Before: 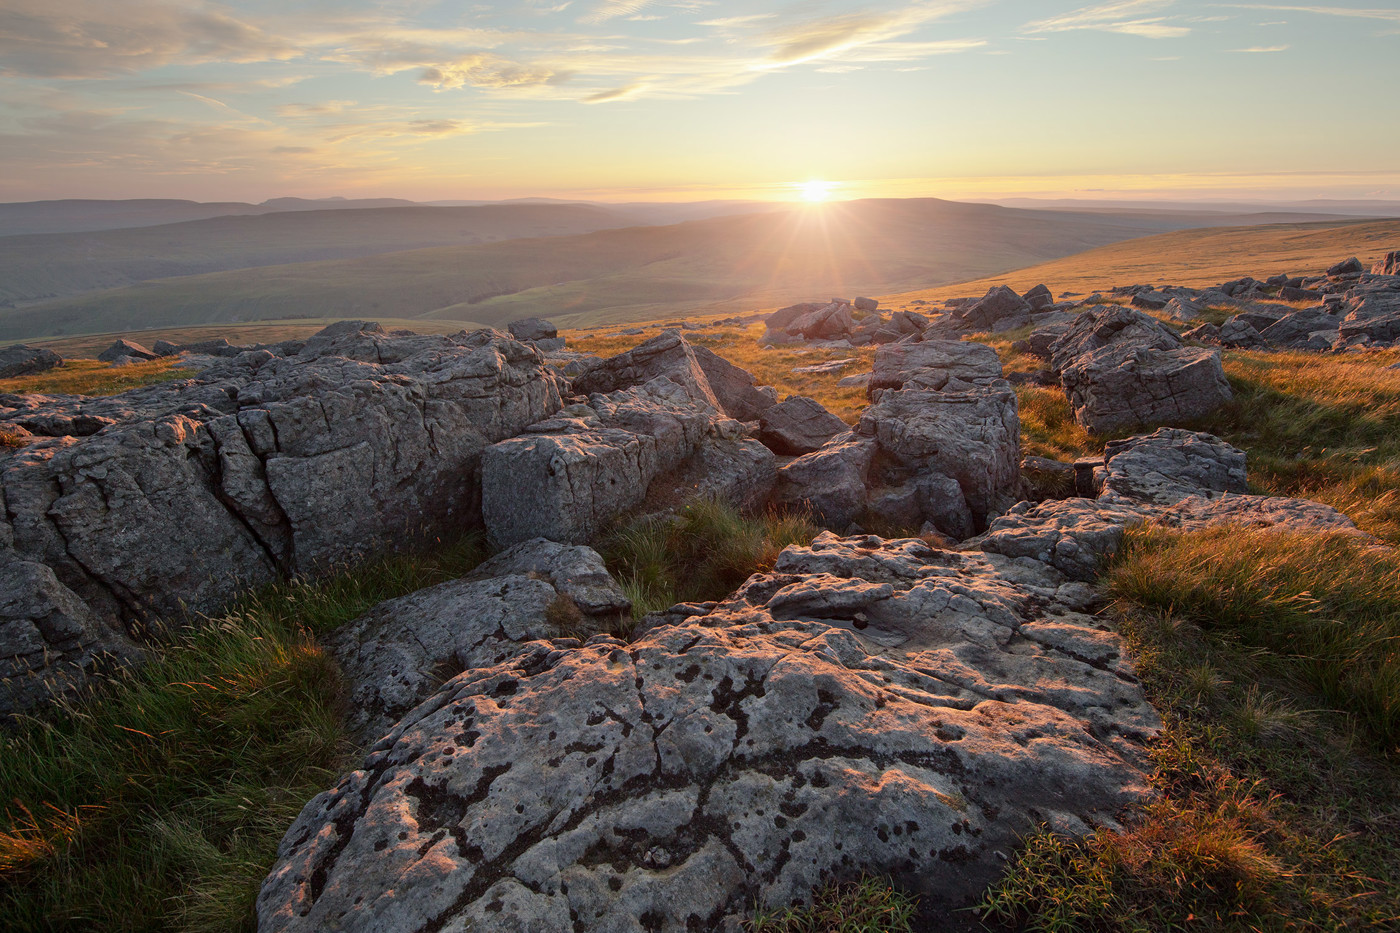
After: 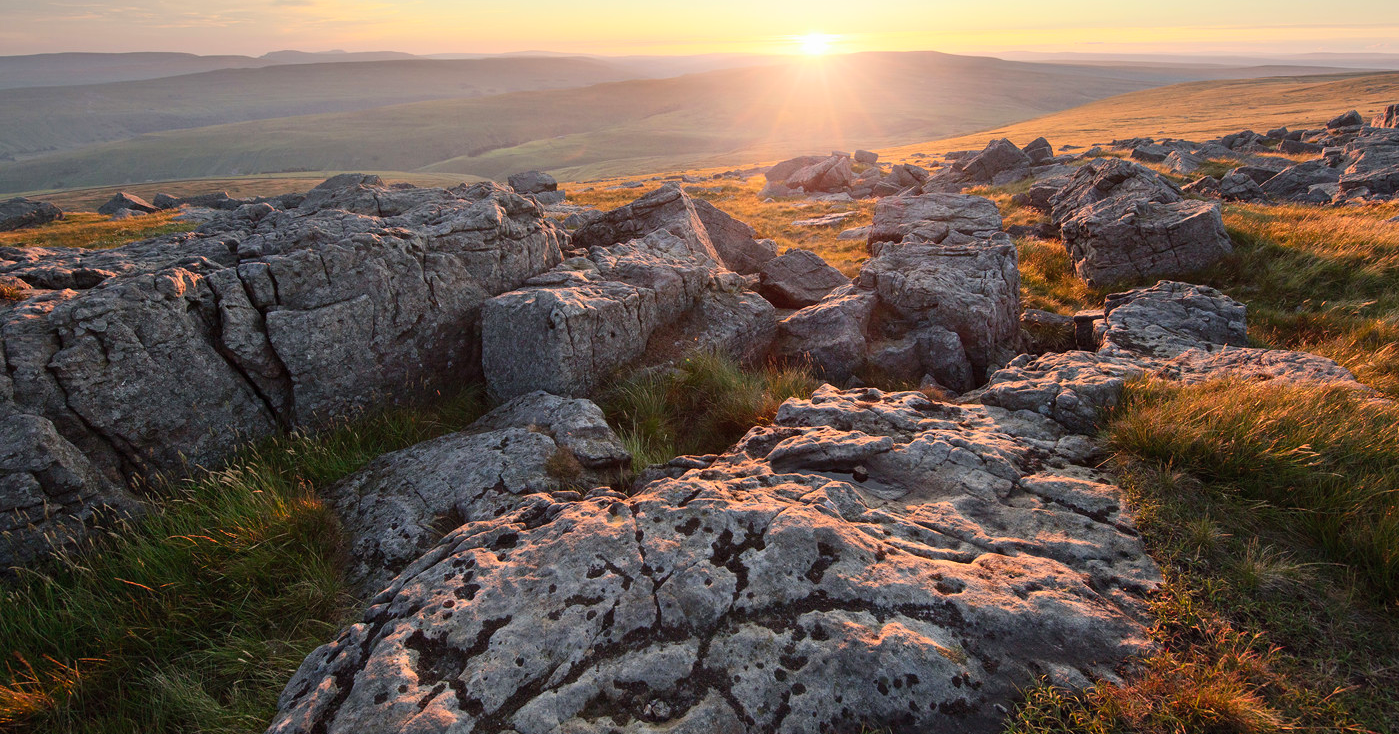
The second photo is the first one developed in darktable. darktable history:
contrast brightness saturation: contrast 0.2, brightness 0.15, saturation 0.14
crop and rotate: top 15.774%, bottom 5.506%
